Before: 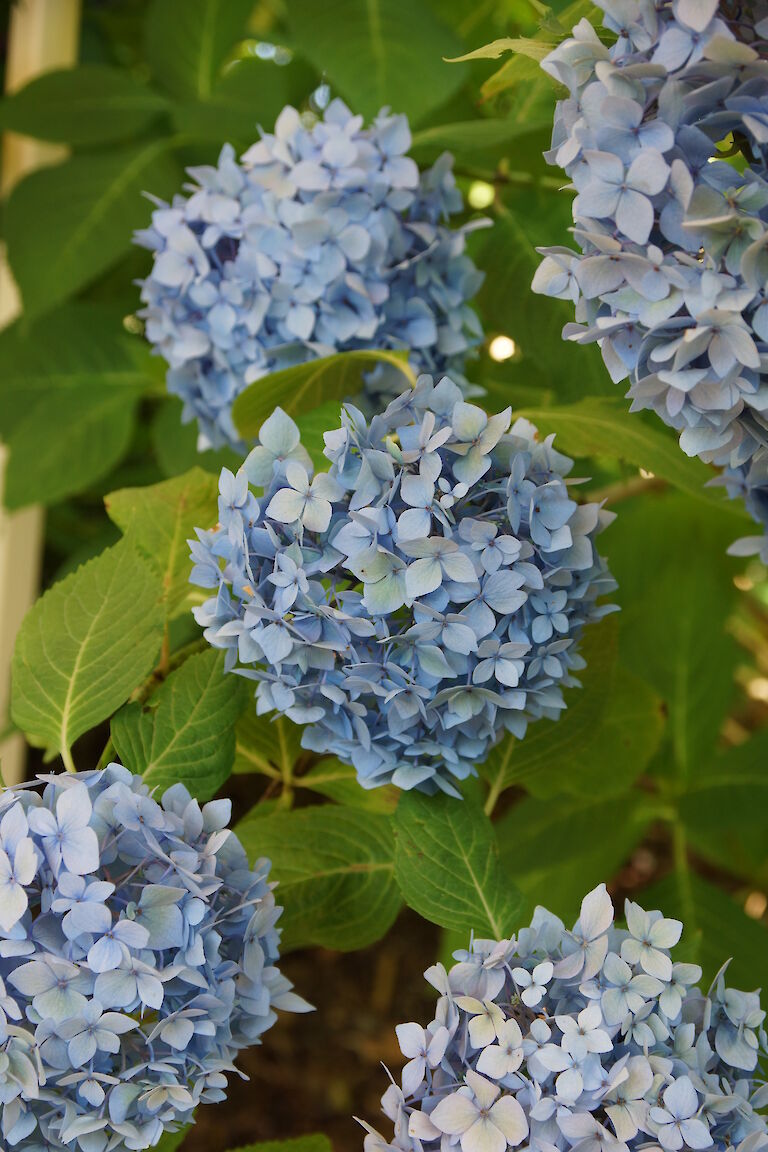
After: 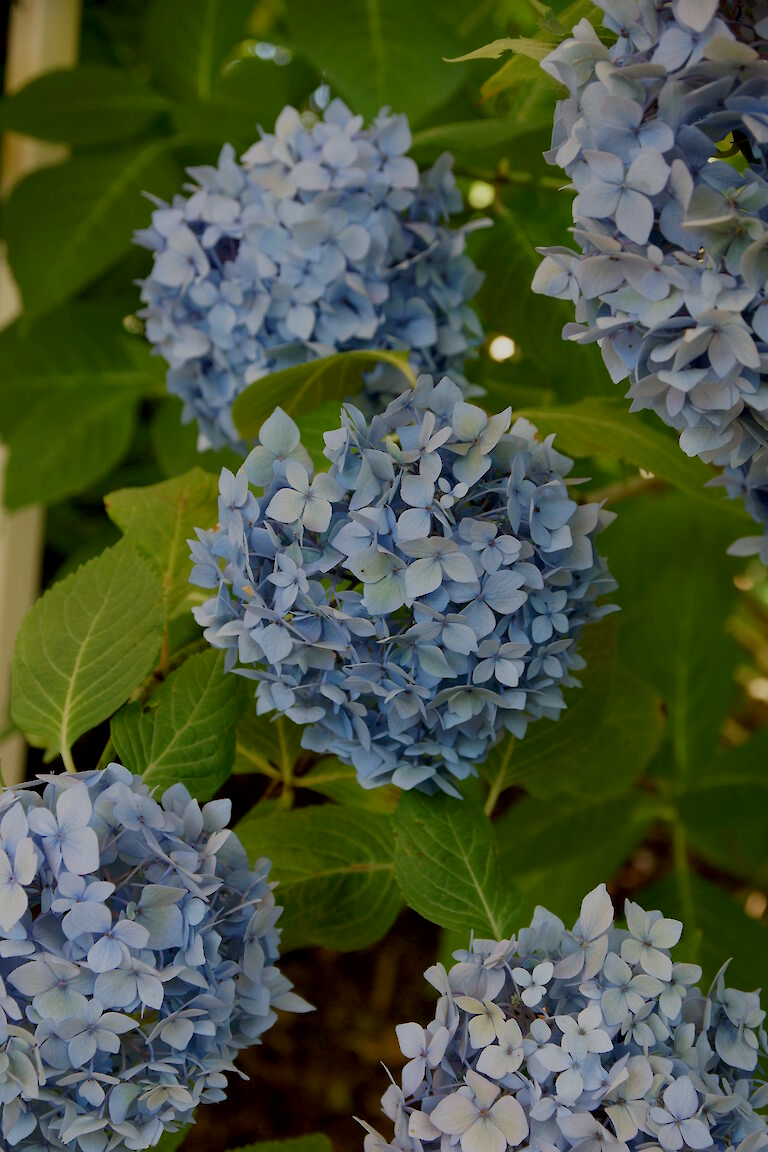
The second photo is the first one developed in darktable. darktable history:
exposure: black level correction 0.009, exposure -0.662 EV, compensate highlight preservation false
